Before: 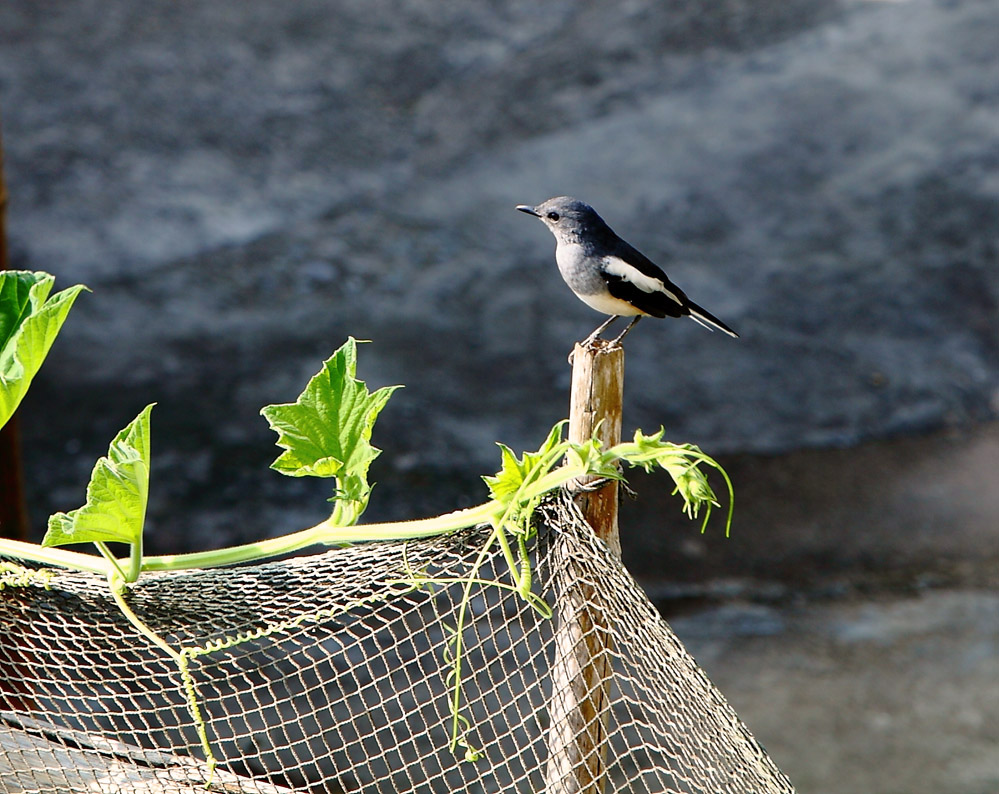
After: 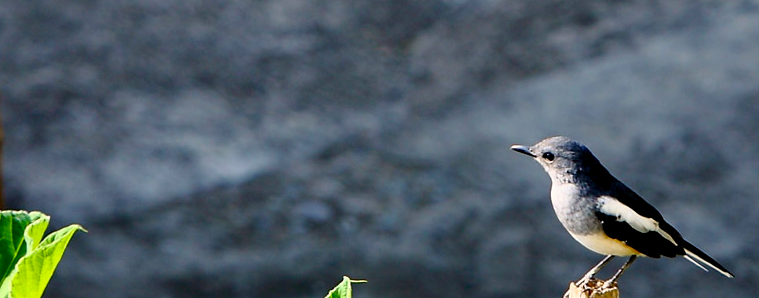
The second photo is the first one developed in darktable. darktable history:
crop: left 0.556%, top 7.651%, right 23.393%, bottom 54.795%
color balance rgb: global offset › luminance -0.362%, perceptual saturation grading › global saturation 25.49%
contrast brightness saturation: contrast 0.146, brightness 0.042
